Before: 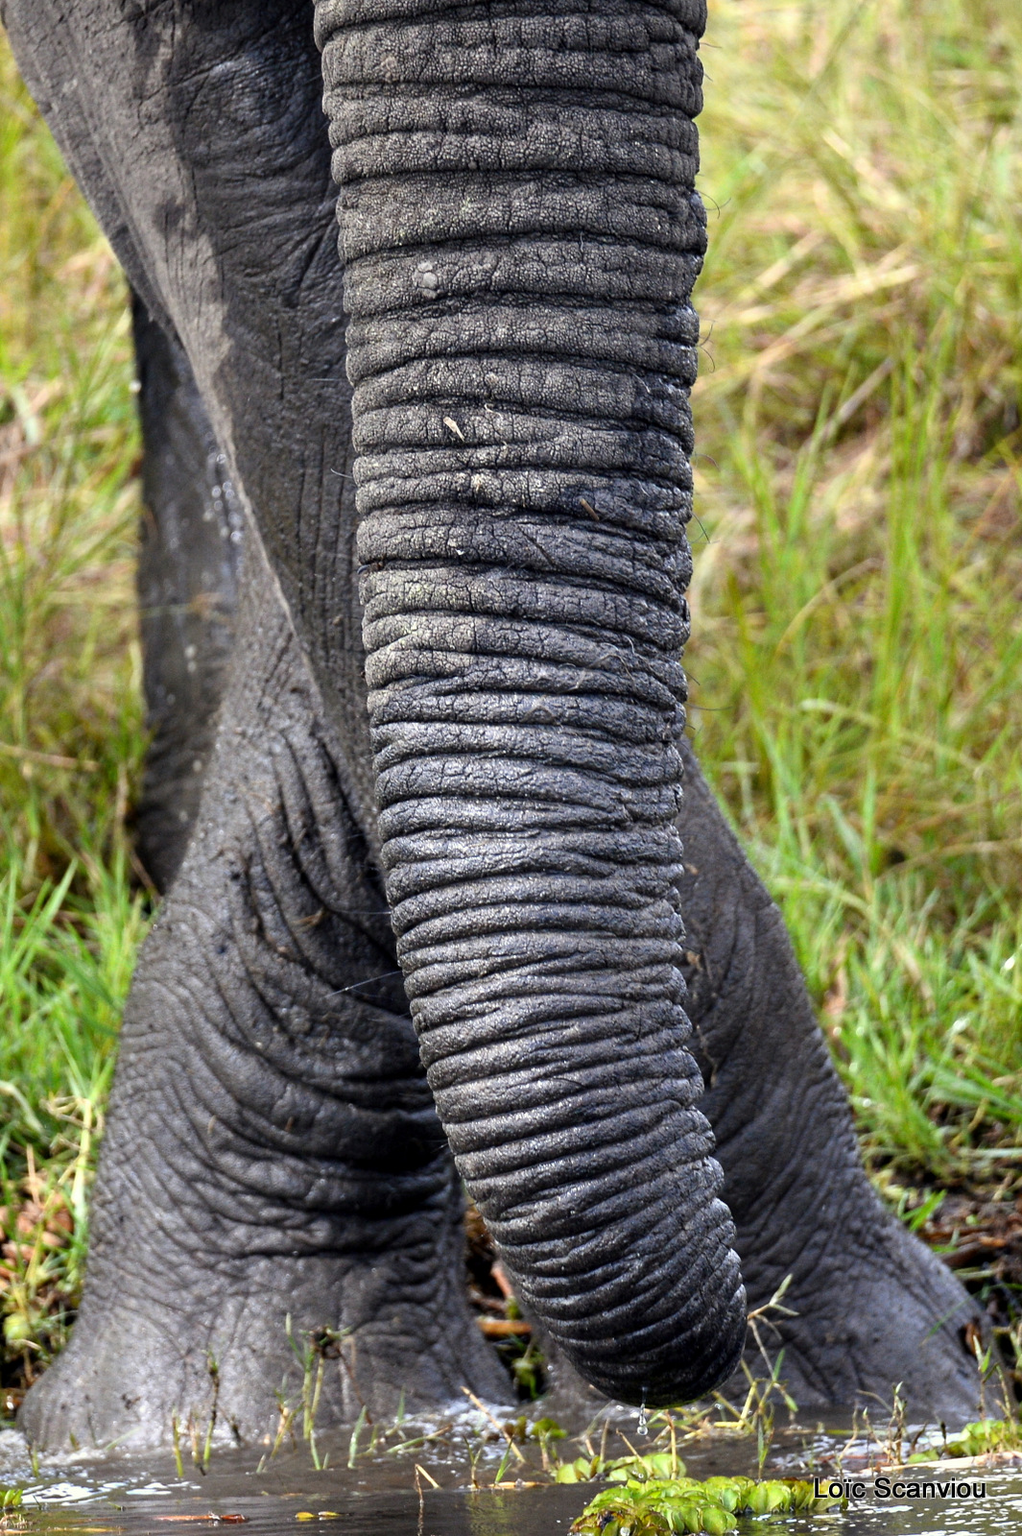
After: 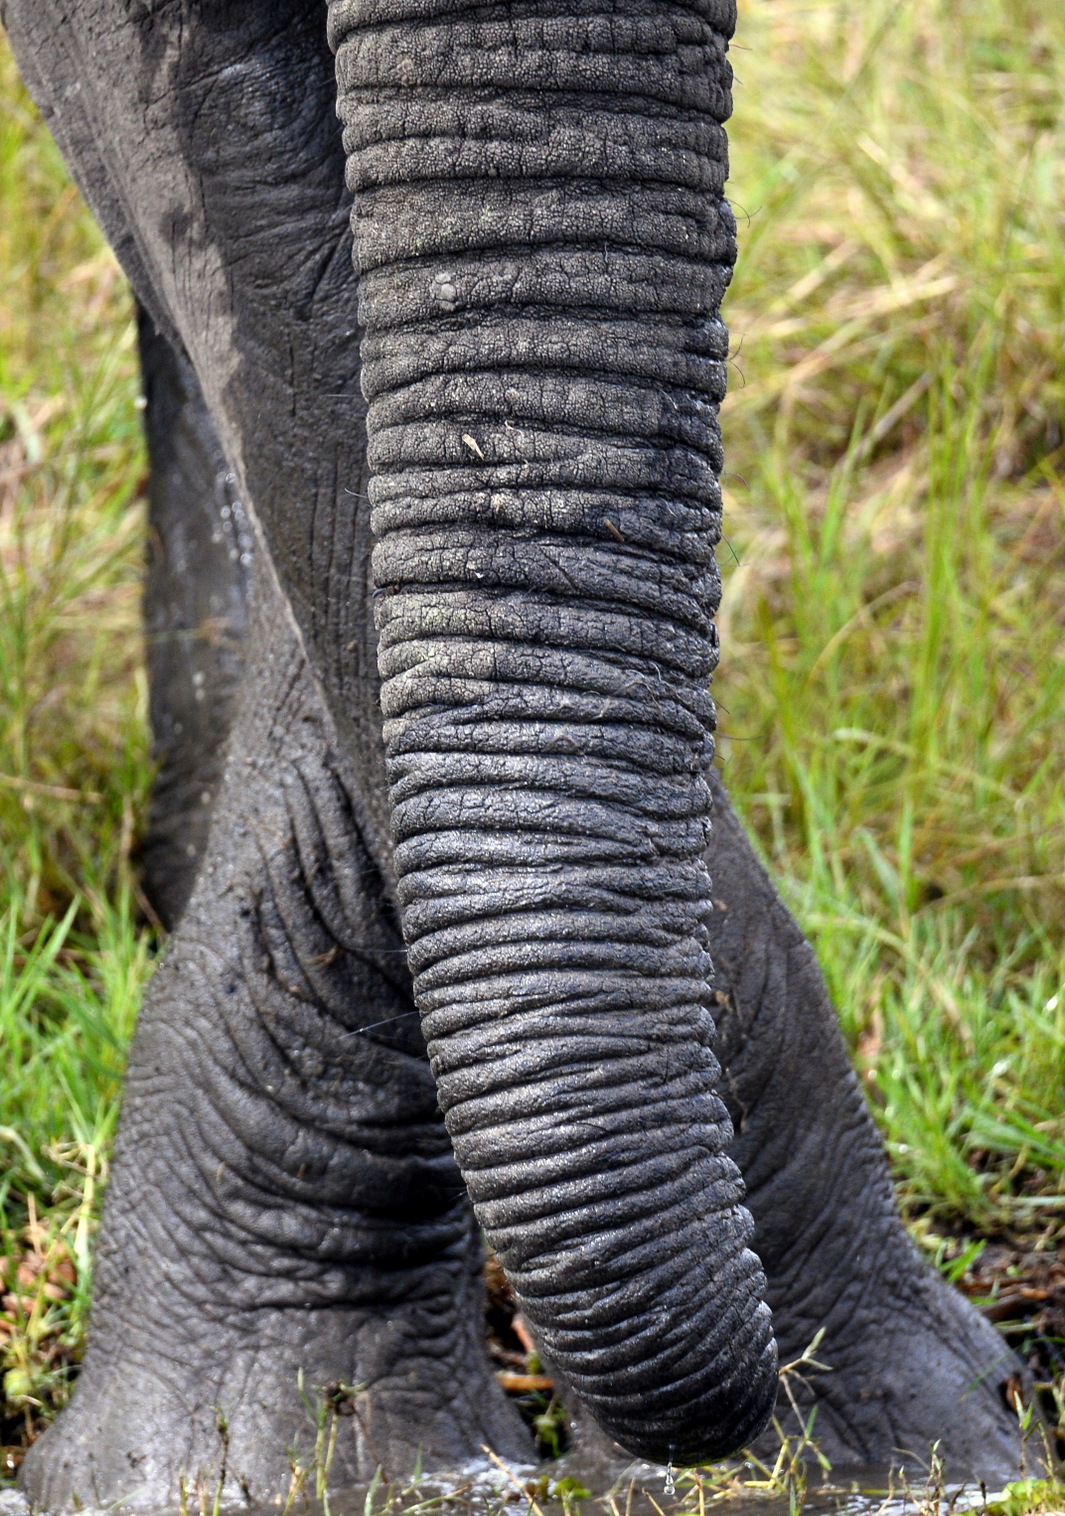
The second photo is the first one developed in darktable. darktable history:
crop and rotate: top 0%, bottom 5.199%
